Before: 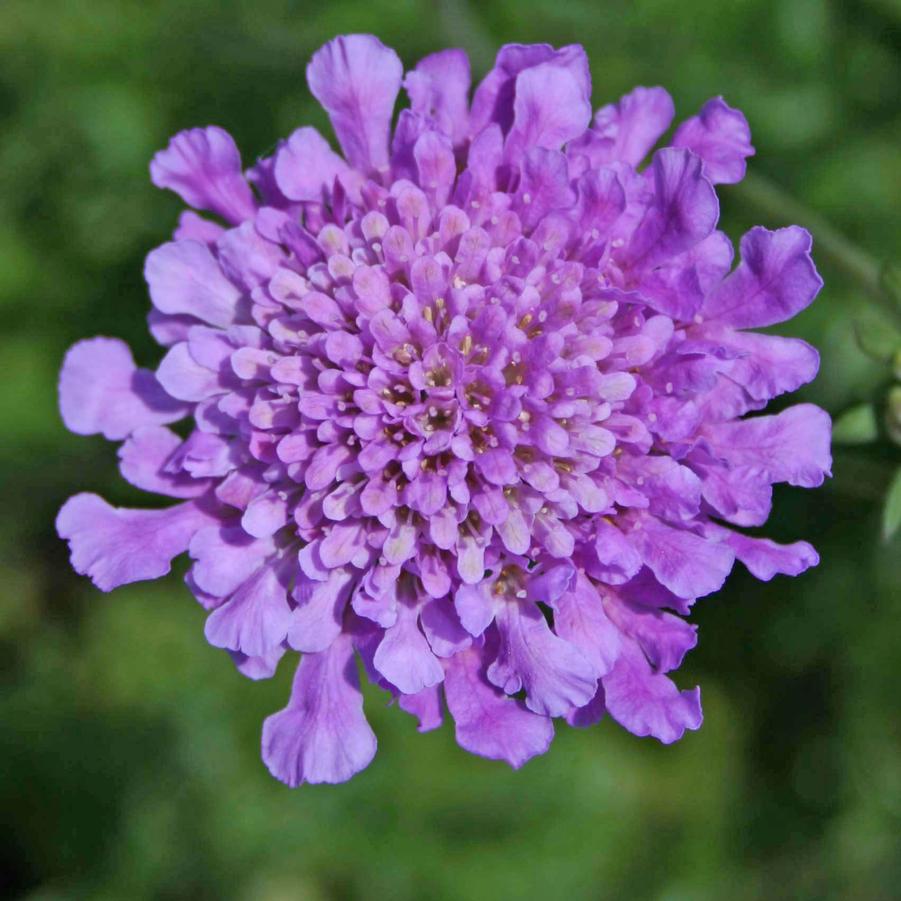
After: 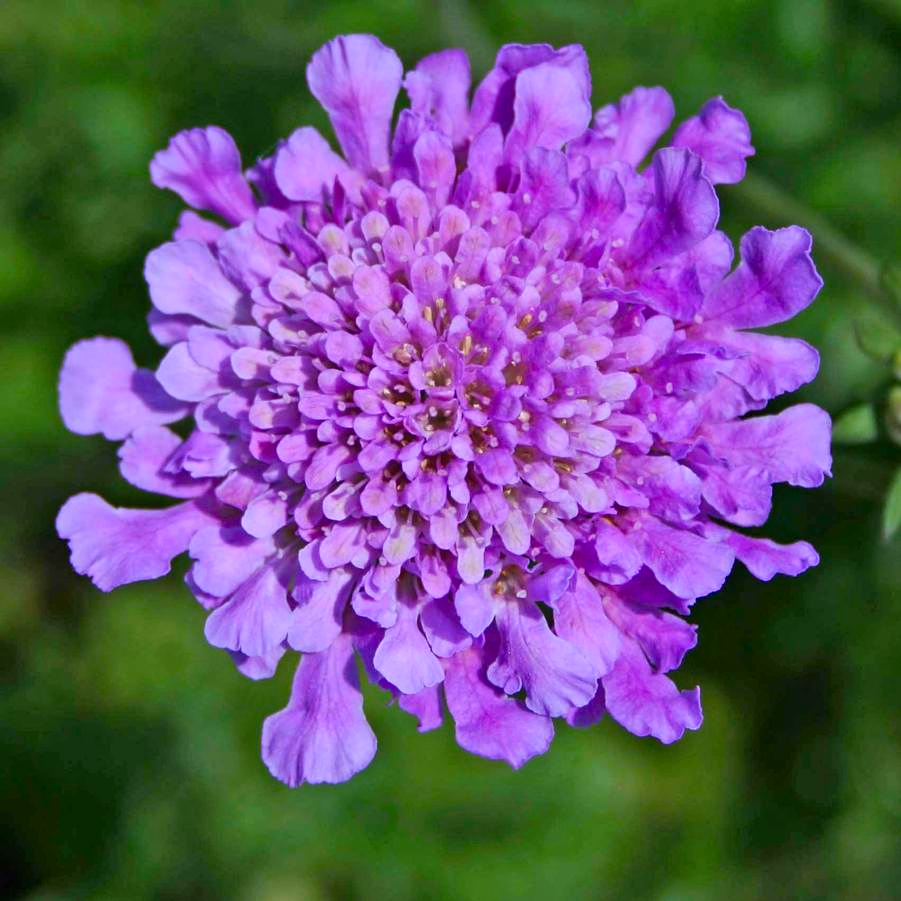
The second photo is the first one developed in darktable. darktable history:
contrast brightness saturation: contrast 0.093, saturation 0.272
tone equalizer: edges refinement/feathering 500, mask exposure compensation -1.57 EV, preserve details no
sharpen: amount 0.215
